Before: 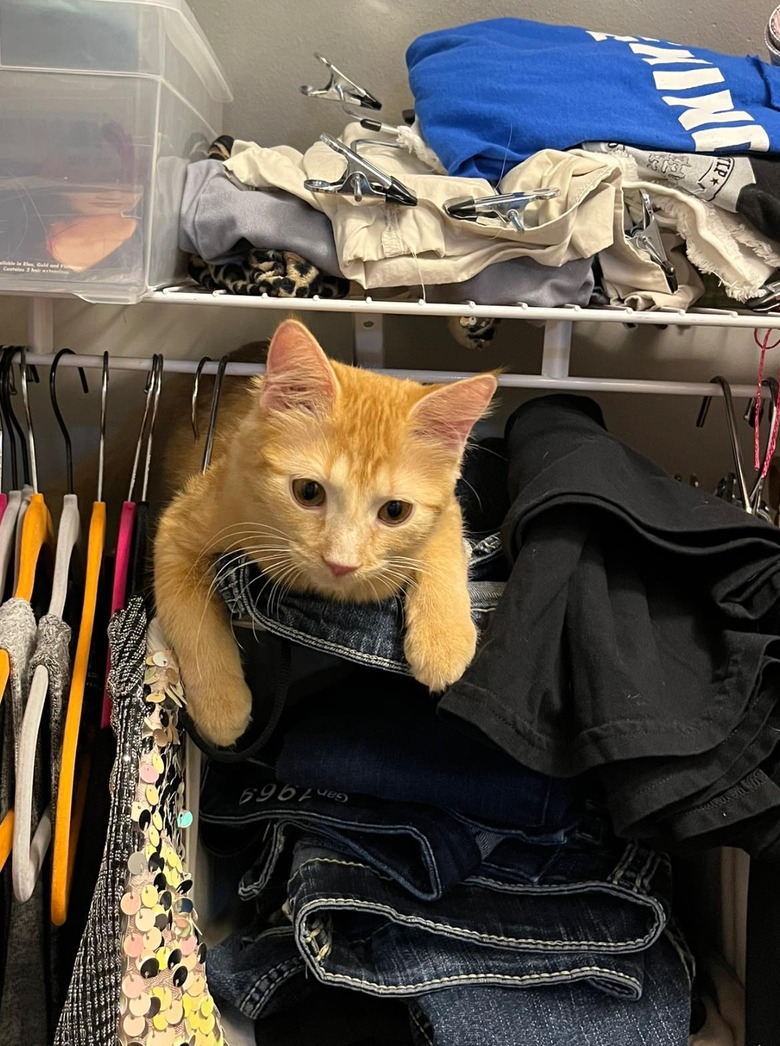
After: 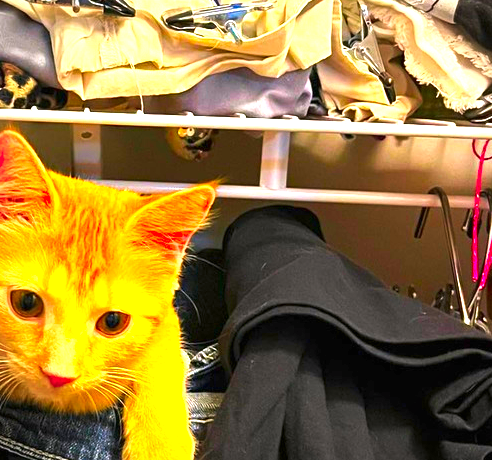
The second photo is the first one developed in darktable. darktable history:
crop: left 36.204%, top 18.083%, right 0.611%, bottom 37.928%
tone curve: curves: ch0 [(0, 0) (0.405, 0.351) (1, 1)], preserve colors none
vignetting: fall-off radius 60.82%, brightness -0.4, saturation -0.29
color correction: highlights a* 1.6, highlights b* -1.87, saturation 2.48
exposure: black level correction 0, exposure 1.464 EV, compensate highlight preservation false
shadows and highlights: shadows 25.99, highlights -24.84
